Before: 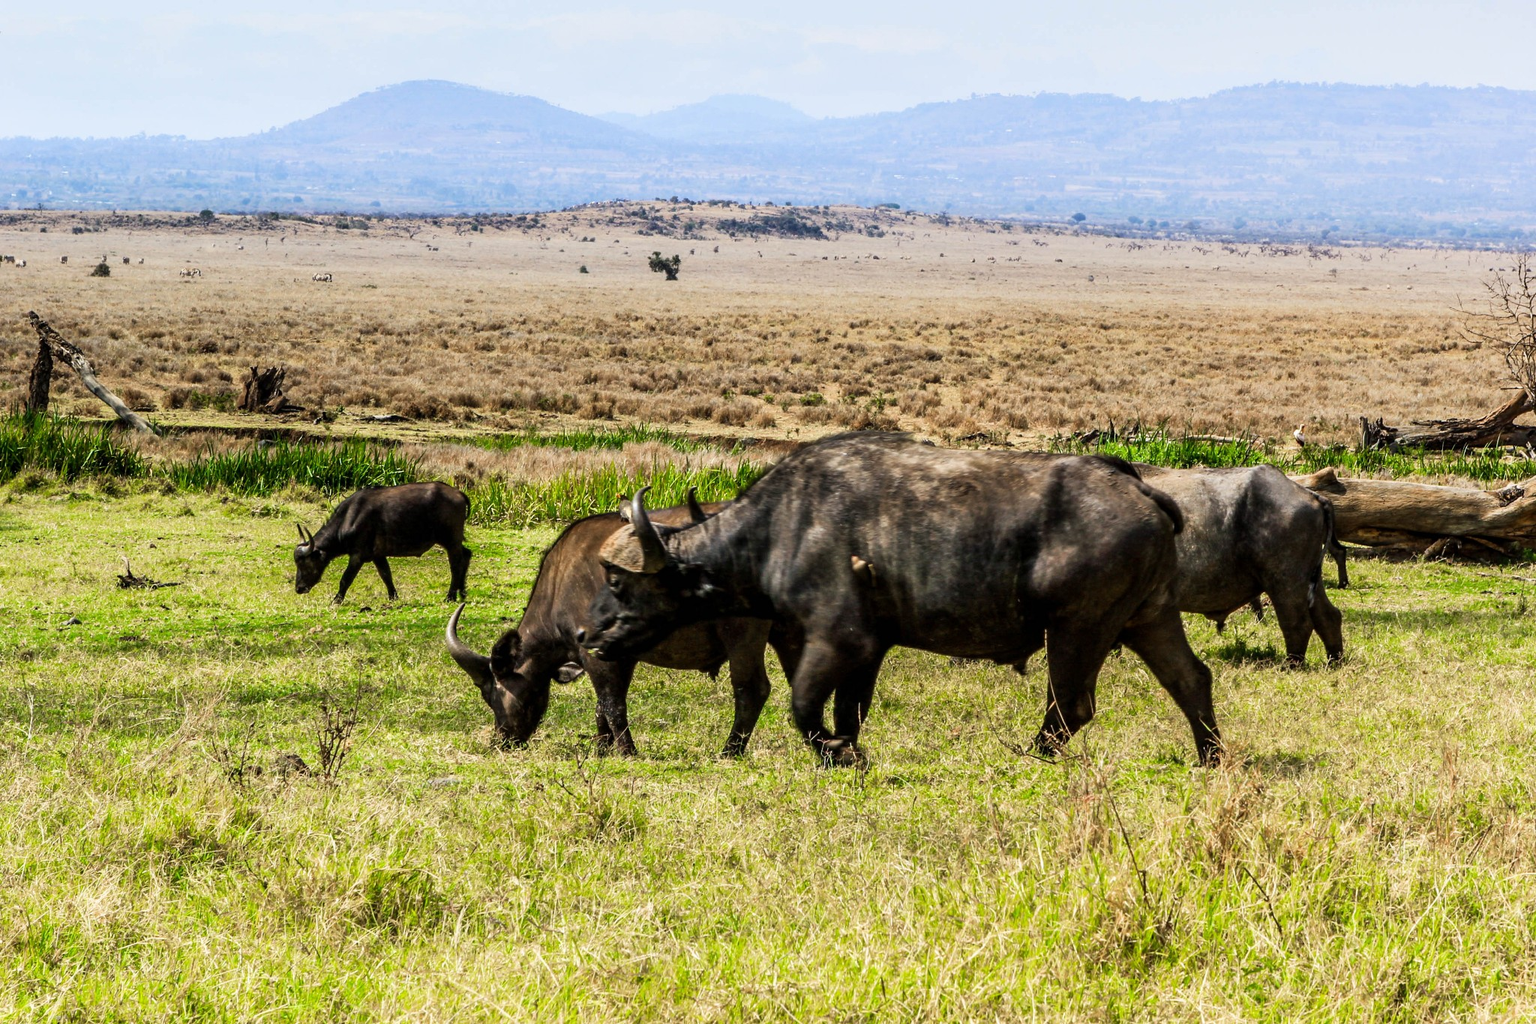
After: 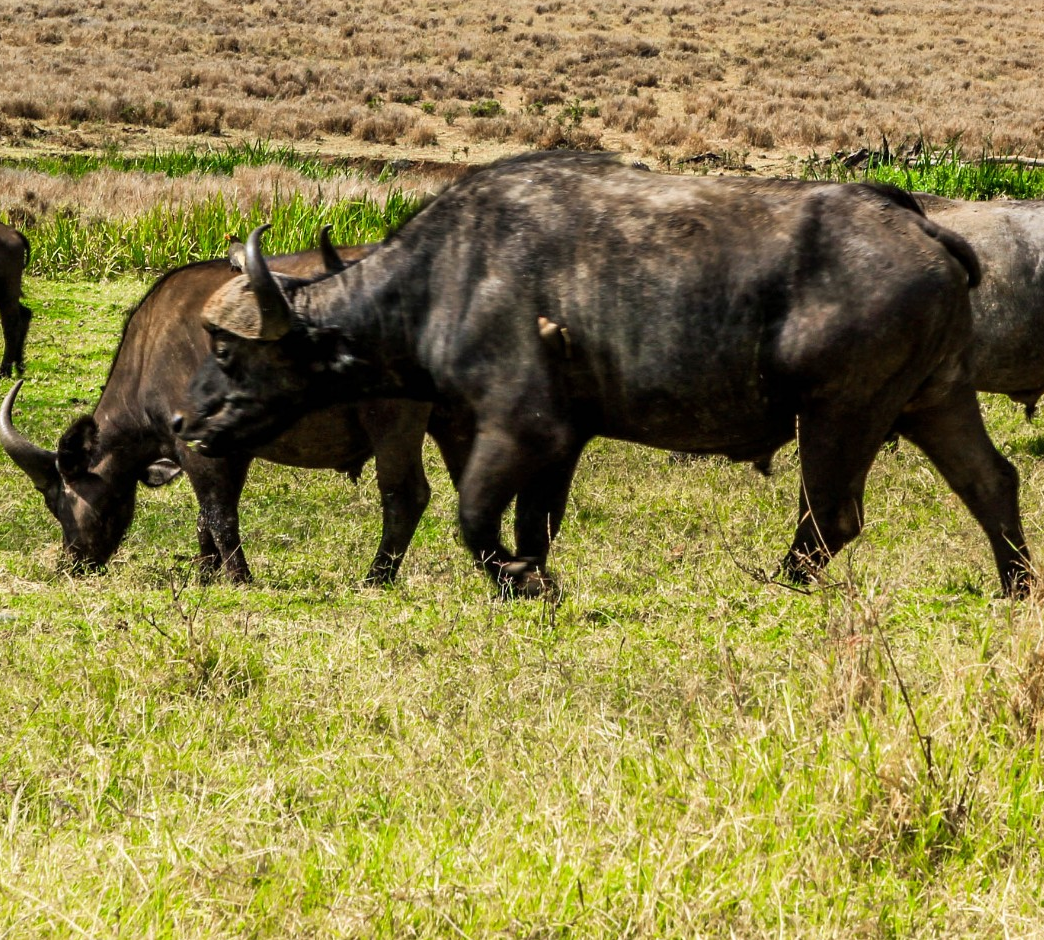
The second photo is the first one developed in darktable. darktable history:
crop and rotate: left 29.154%, top 31.087%, right 19.821%
